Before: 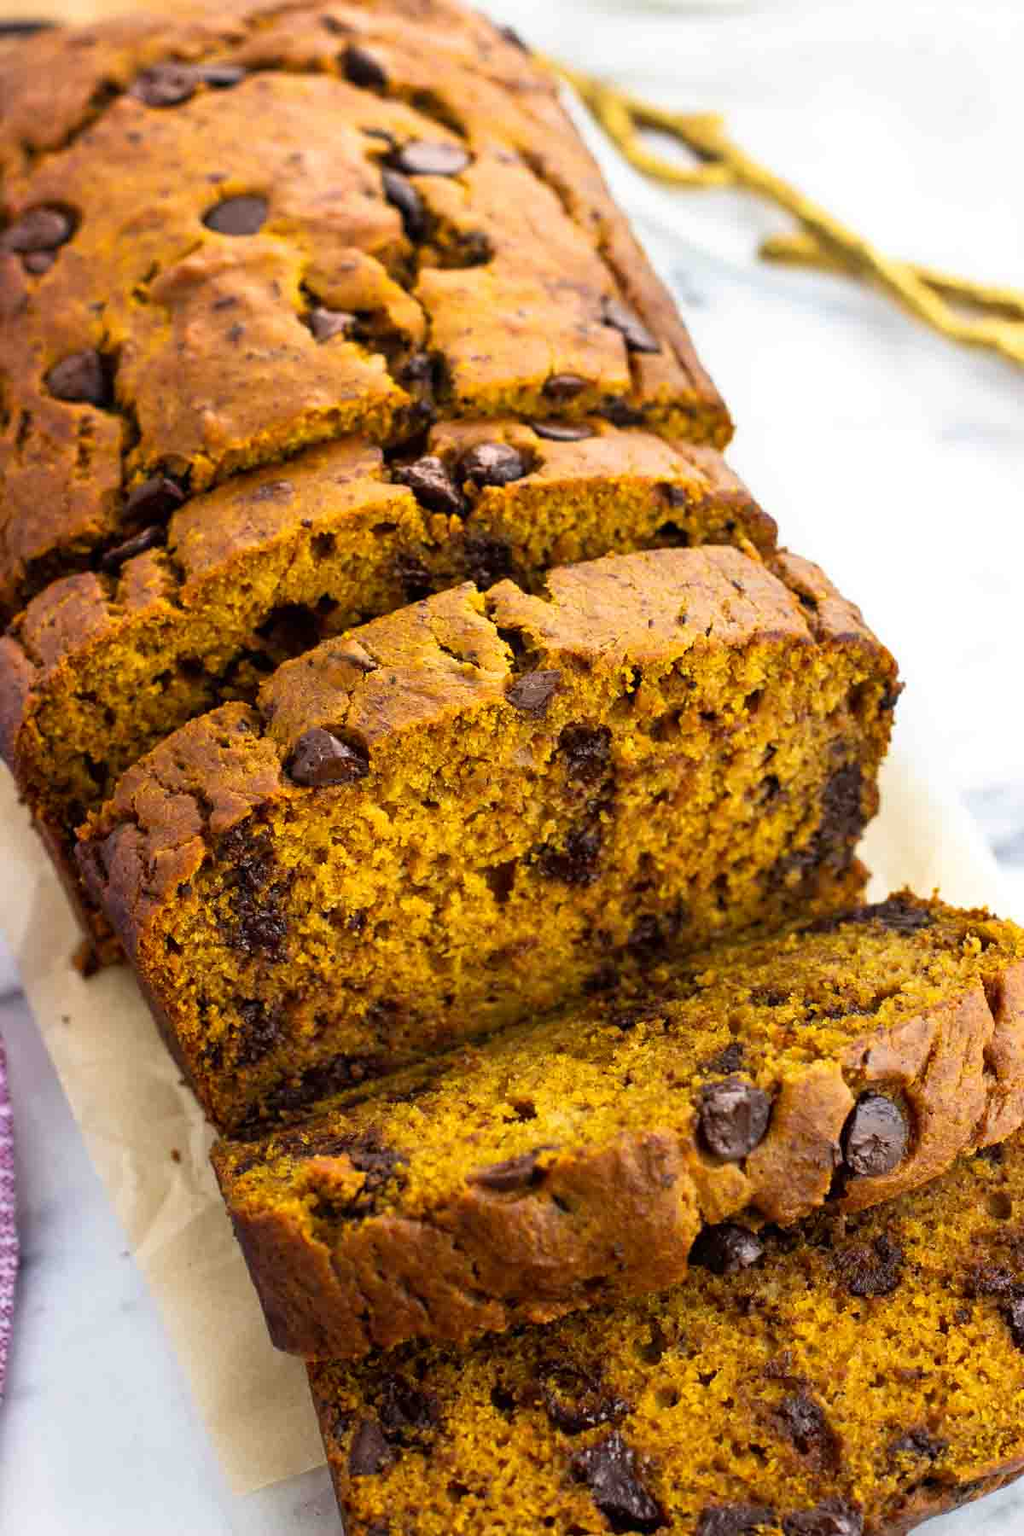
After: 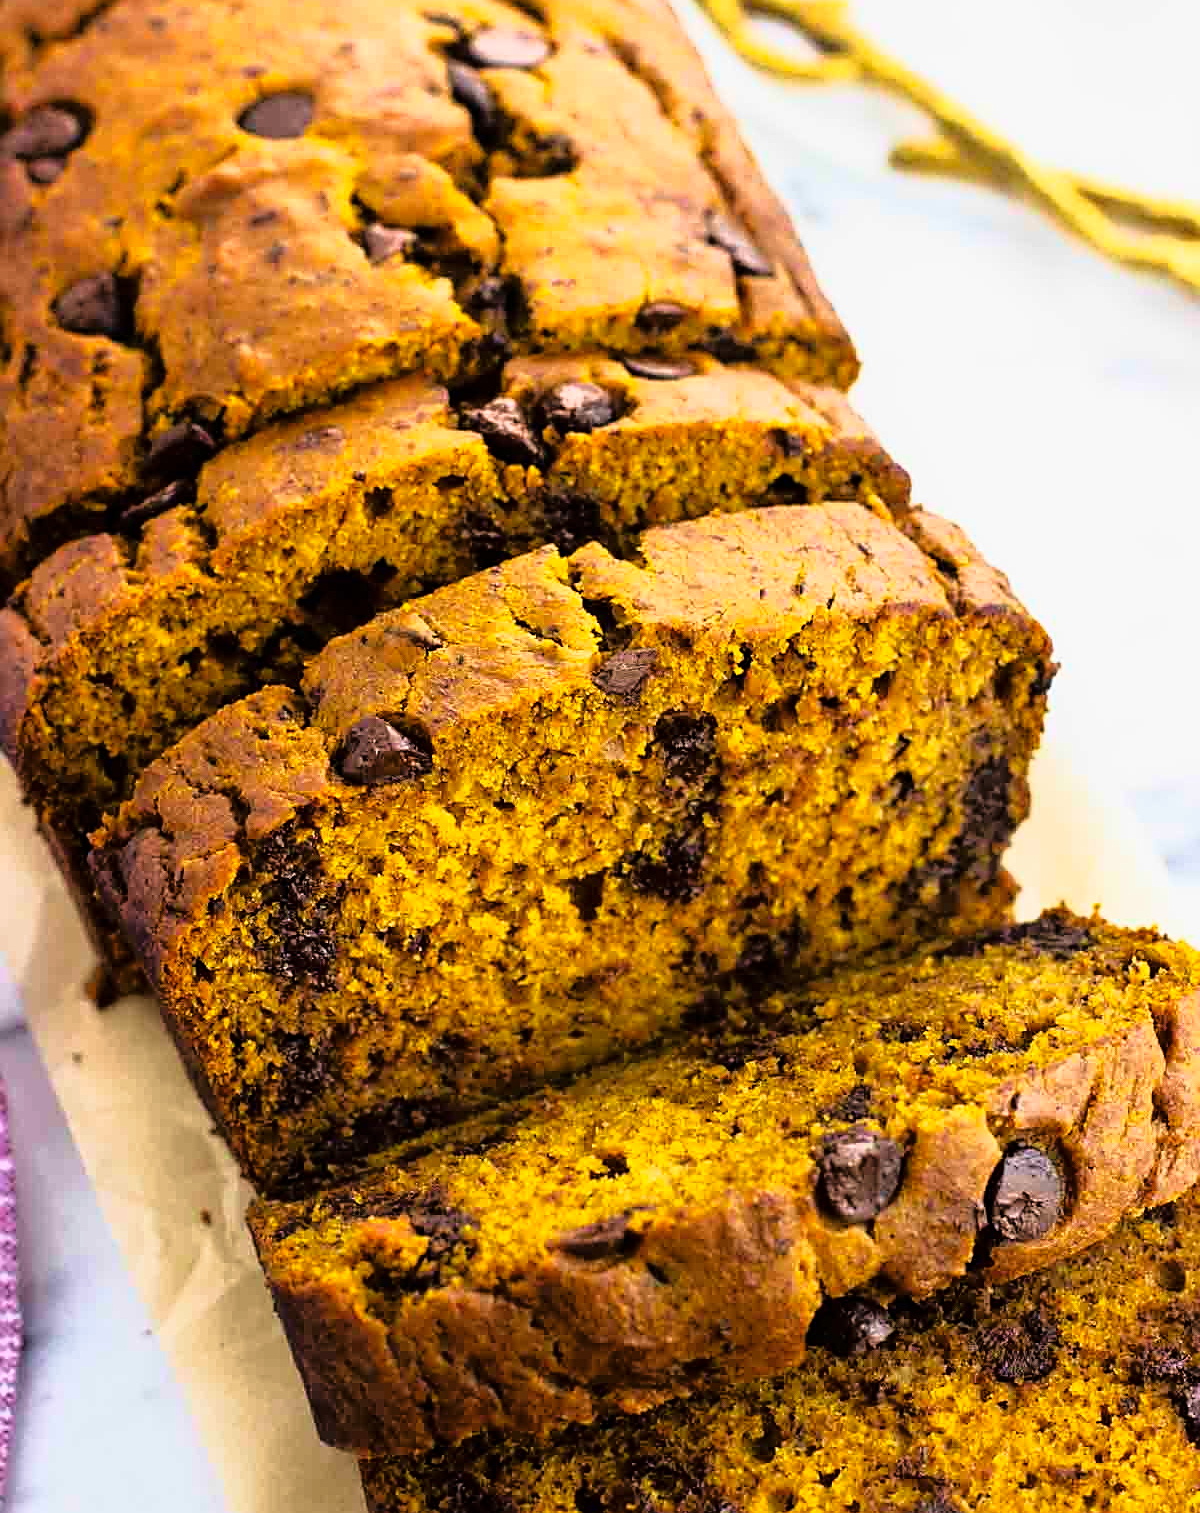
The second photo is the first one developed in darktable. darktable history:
sharpen: on, module defaults
crop: top 7.62%, bottom 8.291%
color correction: highlights b* -0.031
color balance rgb: linear chroma grading › shadows -7.653%, linear chroma grading › global chroma 9.799%, perceptual saturation grading › global saturation 0.846%
velvia: on, module defaults
tone curve: curves: ch0 [(0, 0) (0.105, 0.044) (0.195, 0.128) (0.283, 0.283) (0.384, 0.404) (0.485, 0.531) (0.638, 0.681) (0.795, 0.879) (1, 0.977)]; ch1 [(0, 0) (0.161, 0.092) (0.35, 0.33) (0.379, 0.401) (0.456, 0.469) (0.498, 0.503) (0.531, 0.537) (0.596, 0.621) (0.635, 0.671) (1, 1)]; ch2 [(0, 0) (0.371, 0.362) (0.437, 0.437) (0.483, 0.484) (0.53, 0.515) (0.56, 0.58) (0.622, 0.606) (1, 1)], color space Lab, linked channels, preserve colors none
